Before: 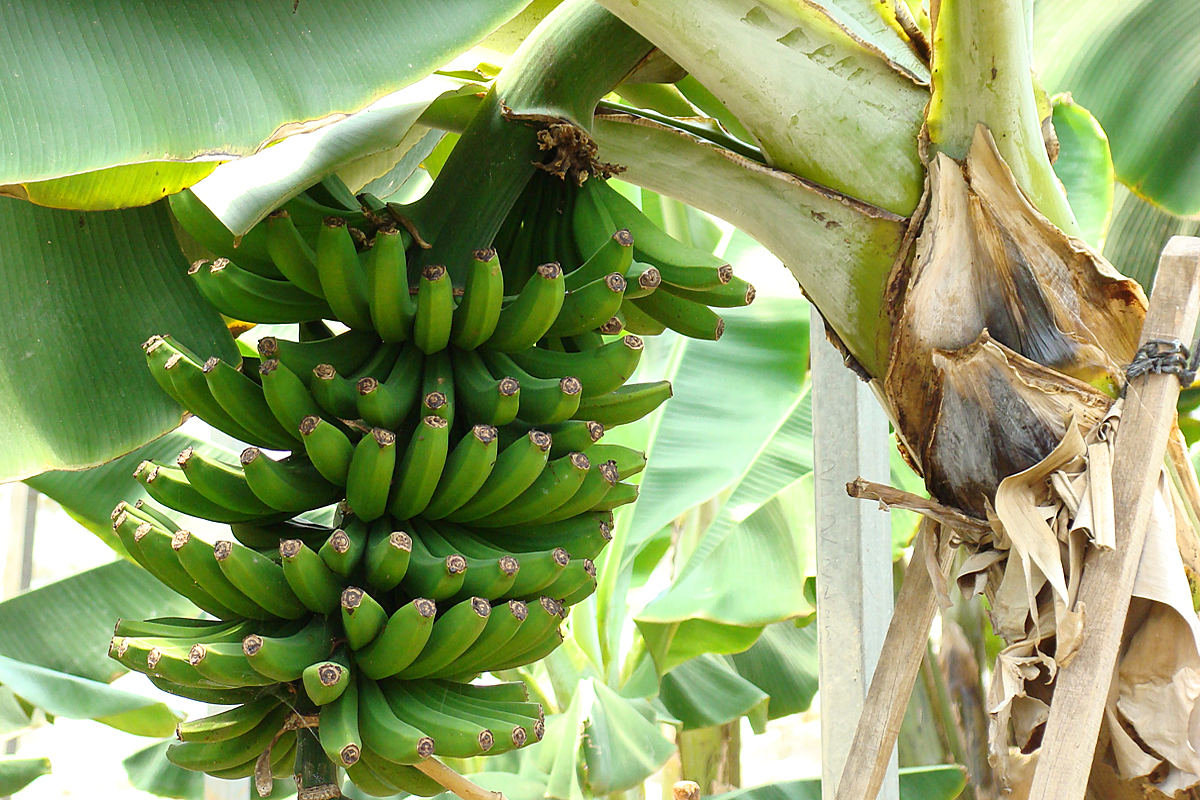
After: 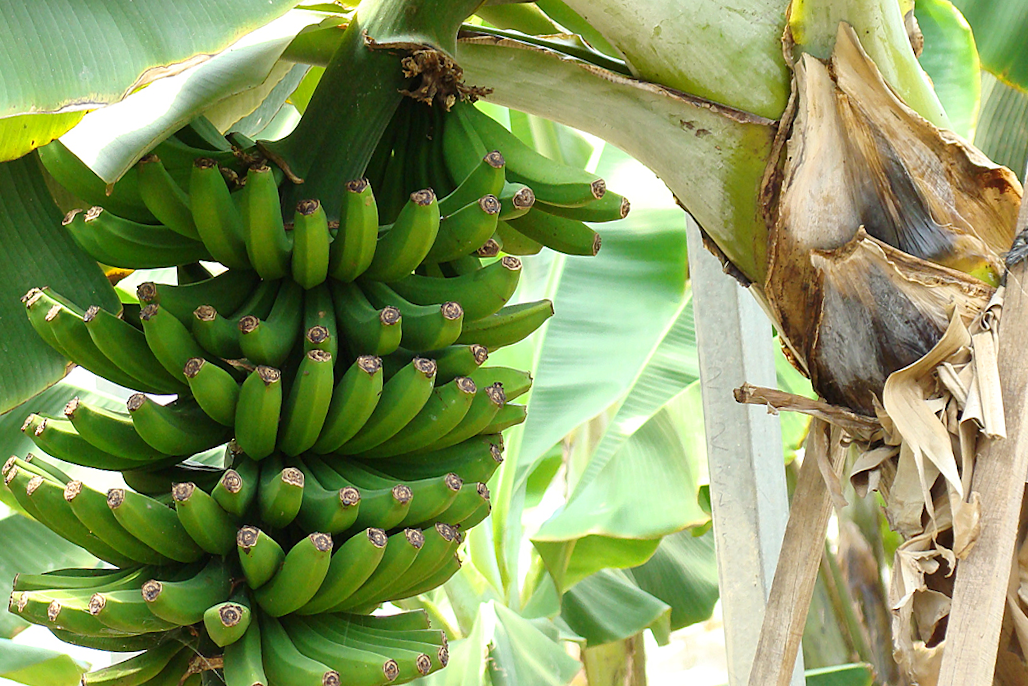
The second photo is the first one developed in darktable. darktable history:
crop and rotate: angle 3.84°, left 5.903%, top 5.721%
